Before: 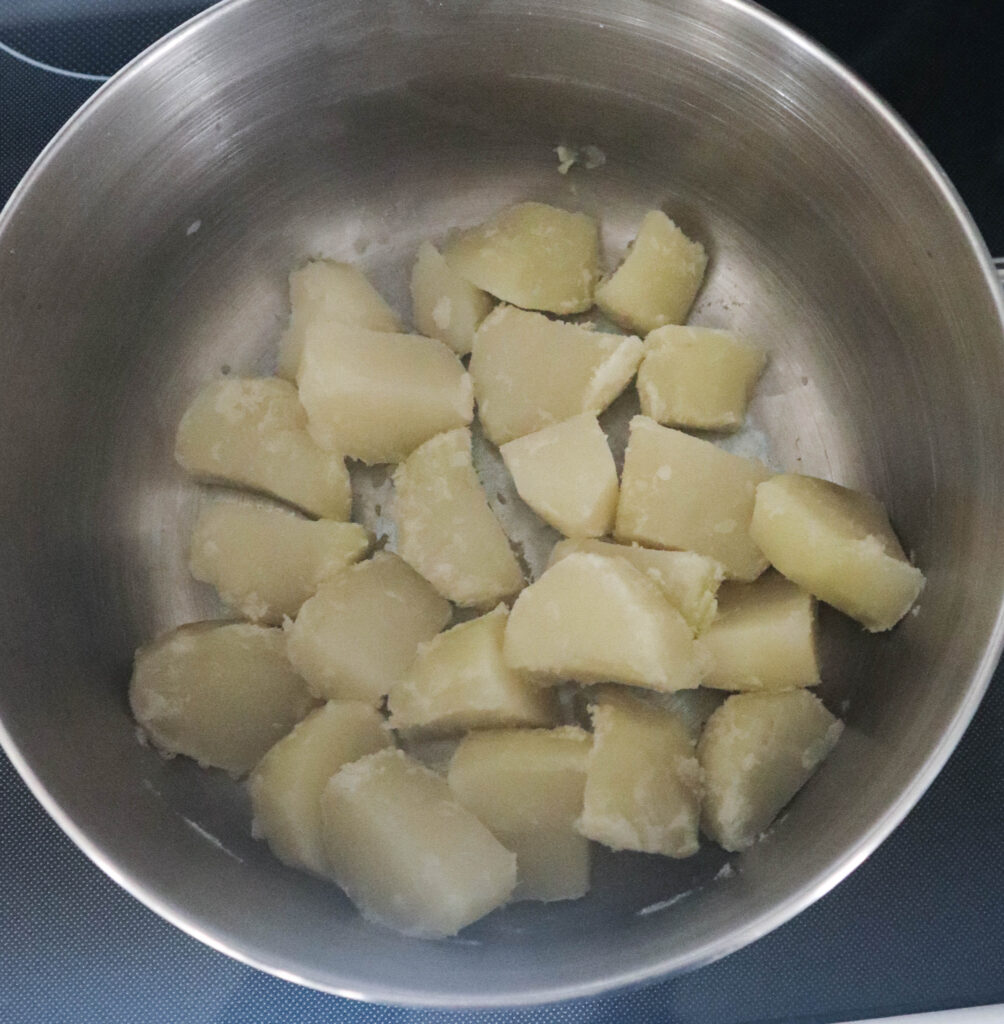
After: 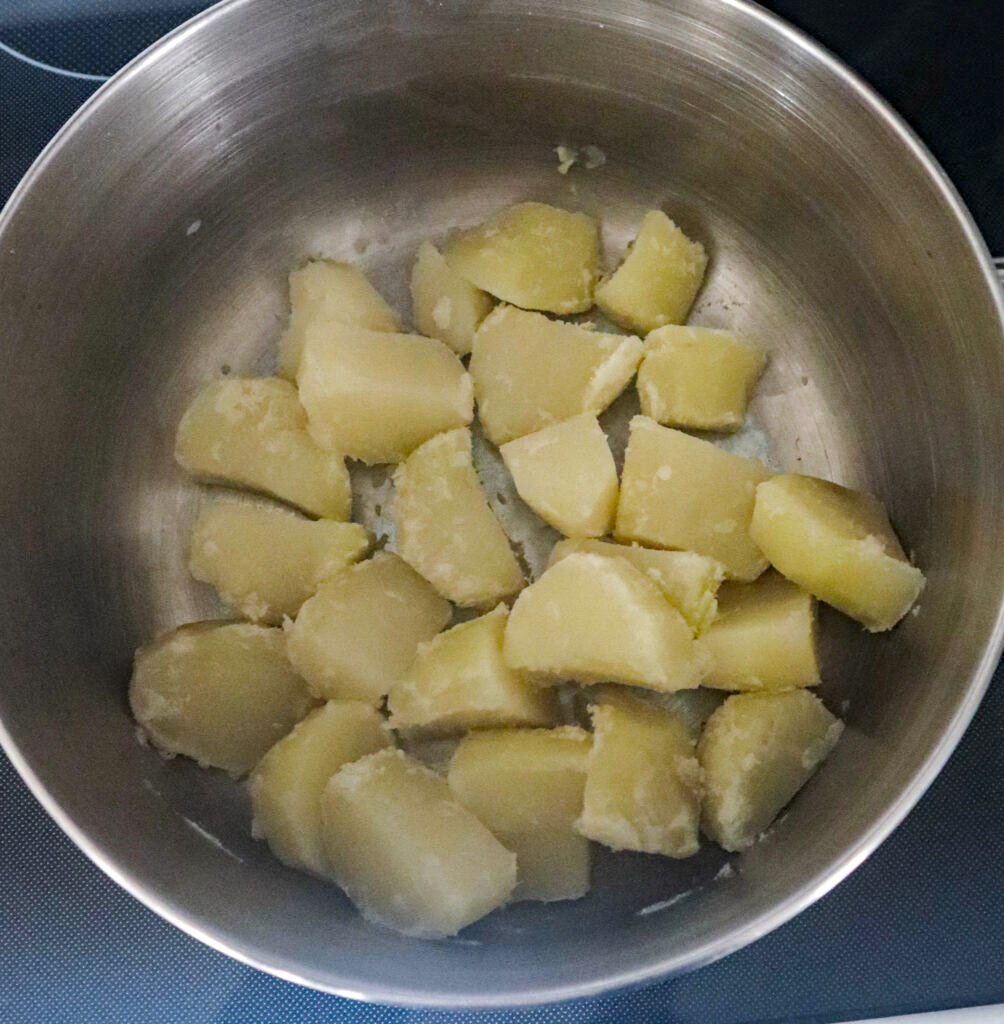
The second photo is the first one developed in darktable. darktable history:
tone equalizer: edges refinement/feathering 500, mask exposure compensation -1.57 EV, preserve details no
local contrast: on, module defaults
color balance rgb: power › chroma 0.259%, power › hue 60.67°, perceptual saturation grading › global saturation 30.302%
haze removal: adaptive false
